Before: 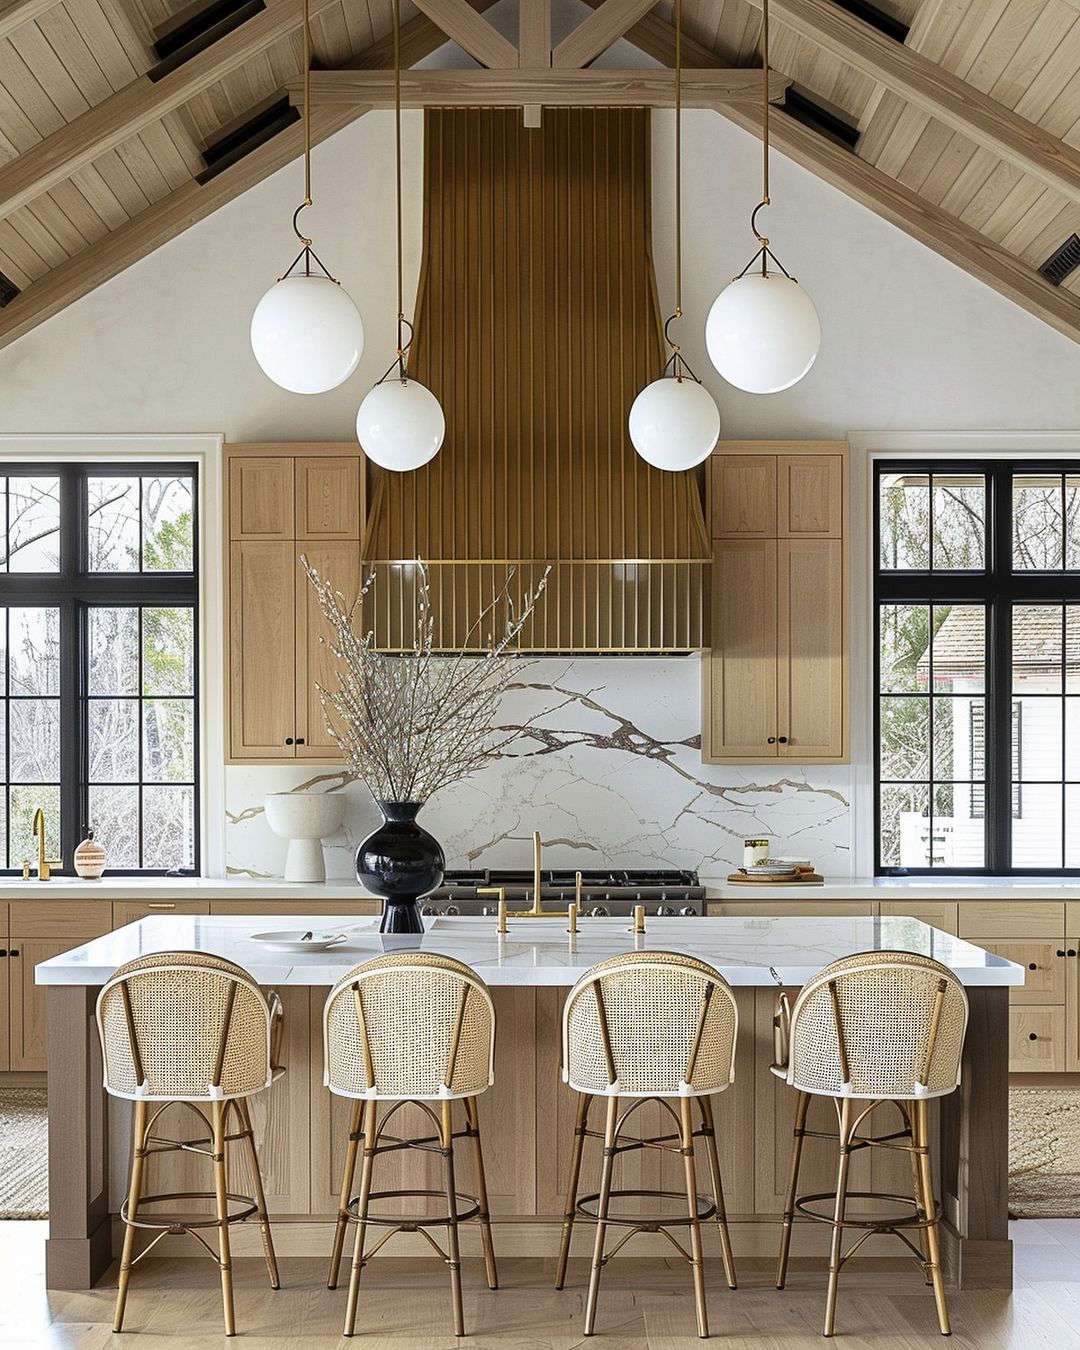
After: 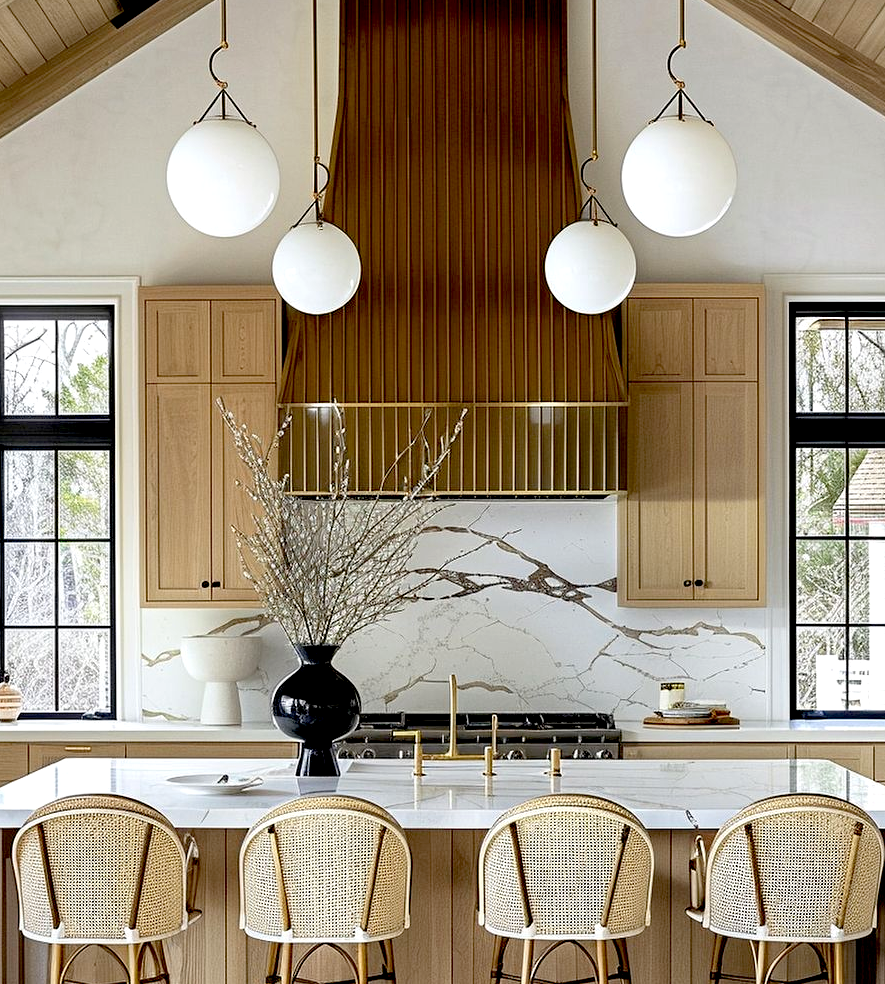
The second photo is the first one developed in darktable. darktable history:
crop: left 7.841%, top 11.679%, right 10.154%, bottom 15.403%
exposure: black level correction 0.027, exposure 0.184 EV, compensate highlight preservation false
